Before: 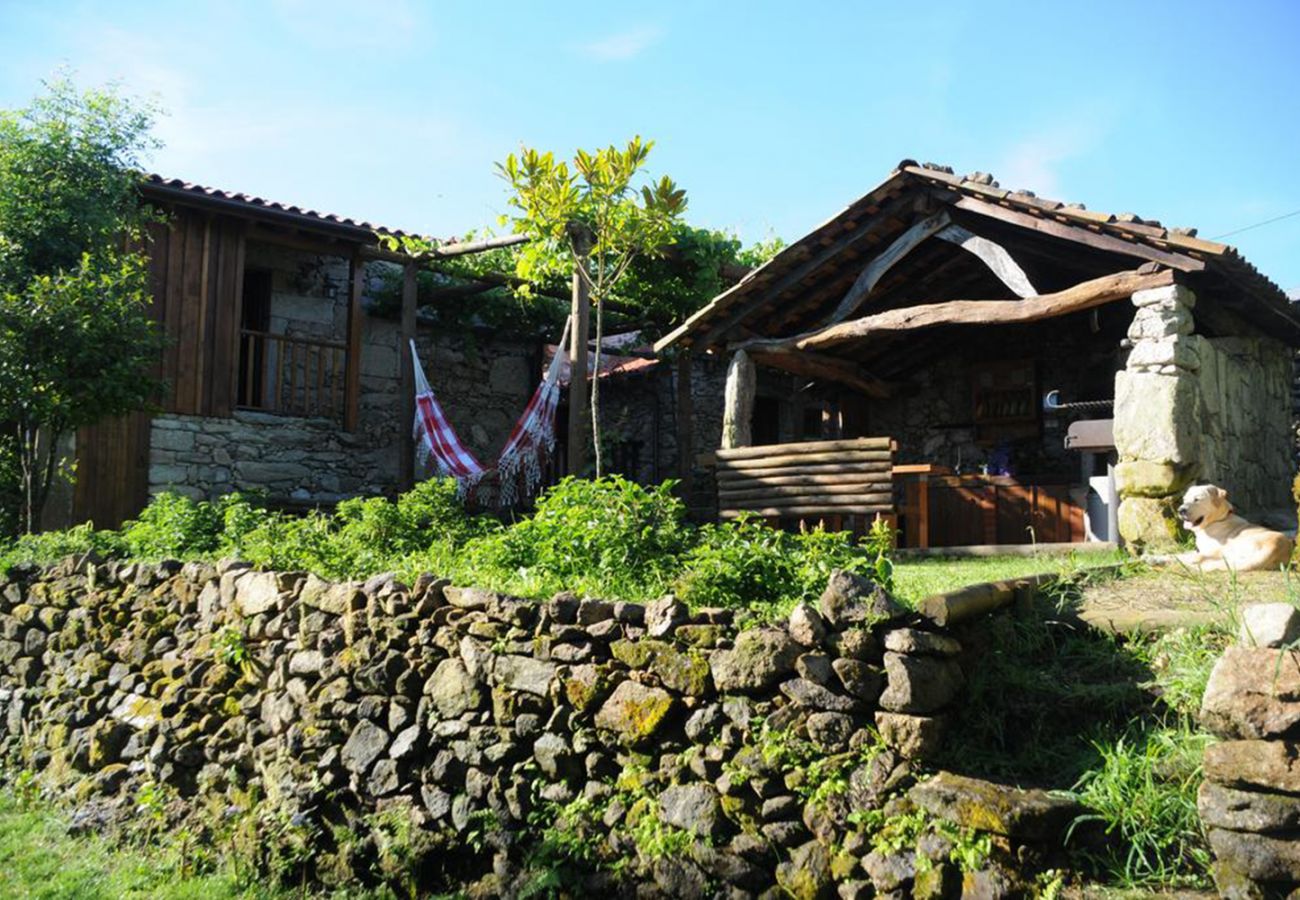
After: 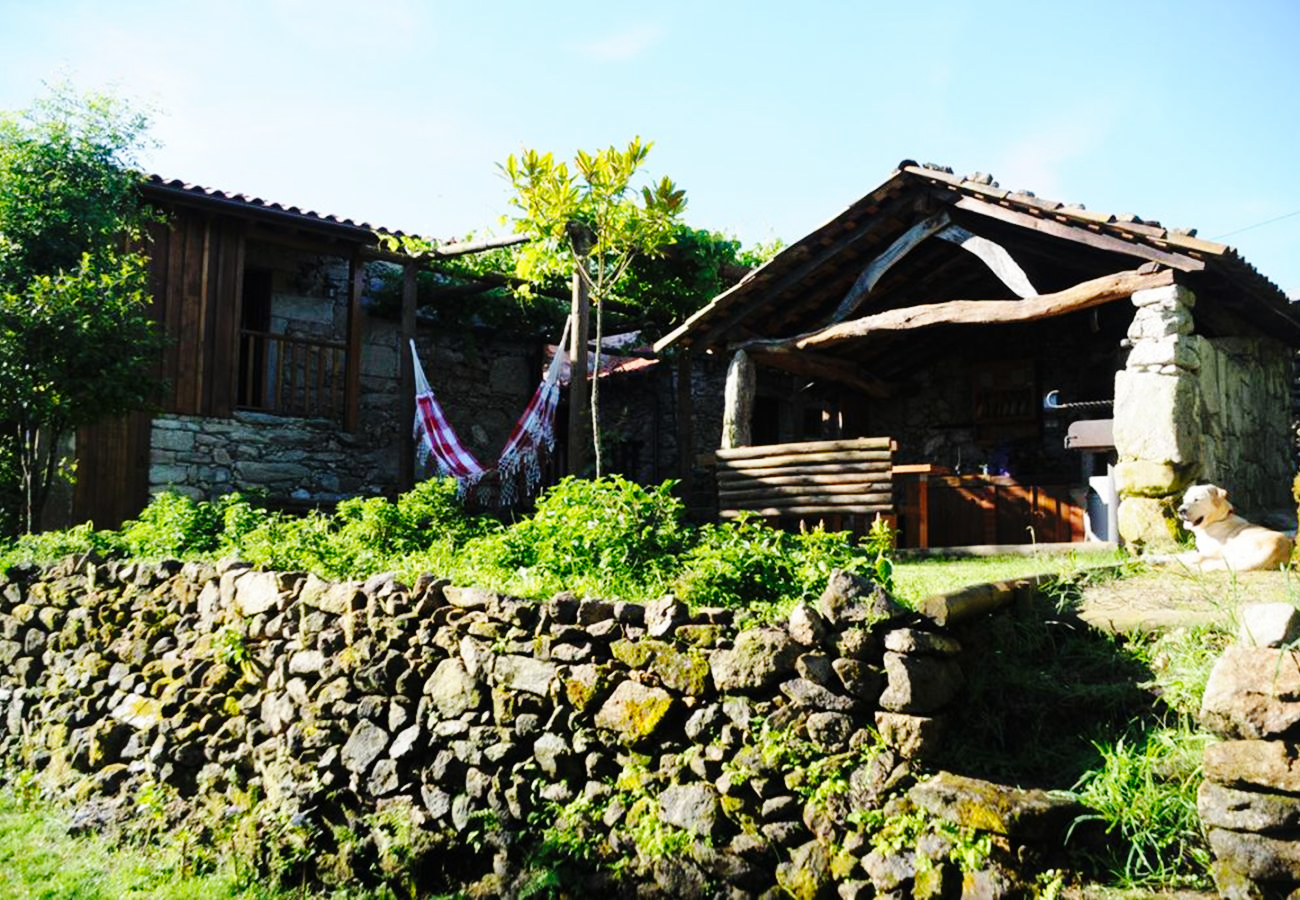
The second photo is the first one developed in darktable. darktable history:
base curve: curves: ch0 [(0, 0) (0.036, 0.025) (0.121, 0.166) (0.206, 0.329) (0.605, 0.79) (1, 1)], preserve colors none
